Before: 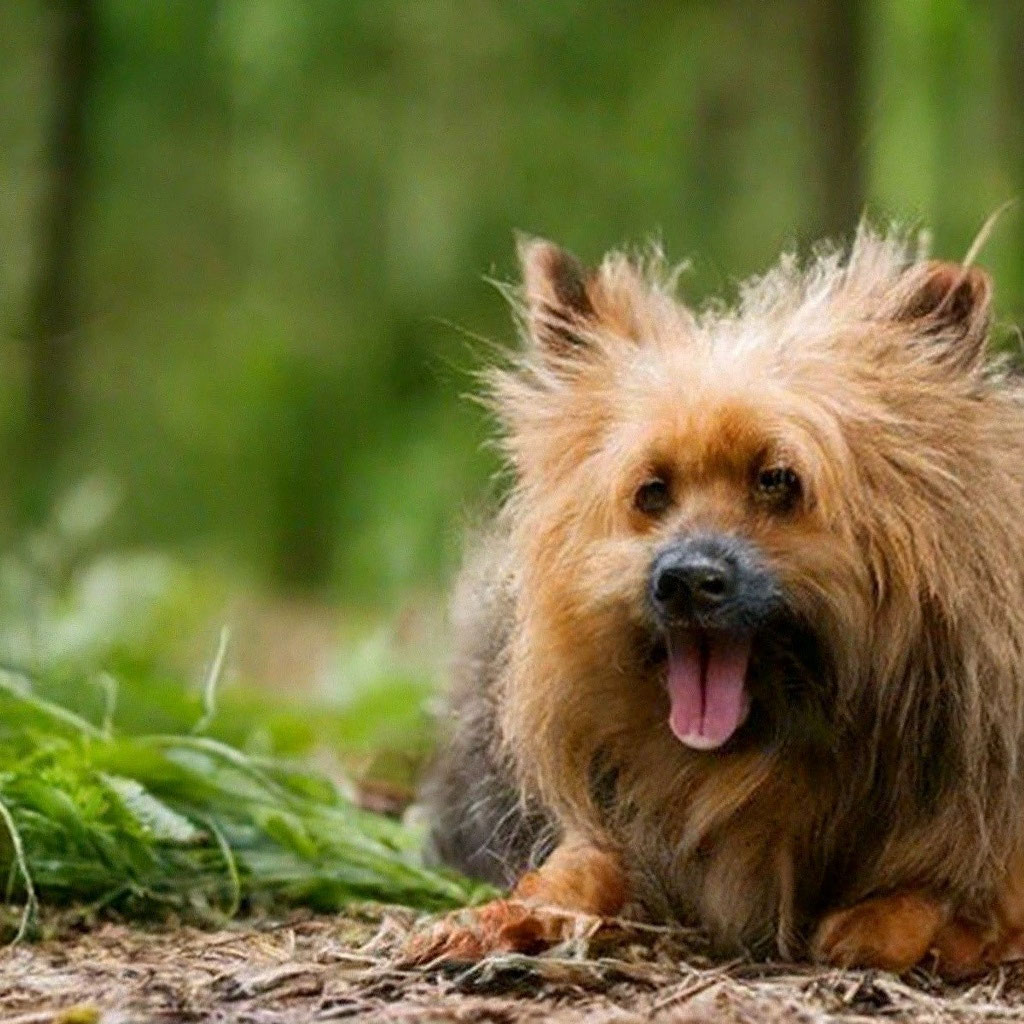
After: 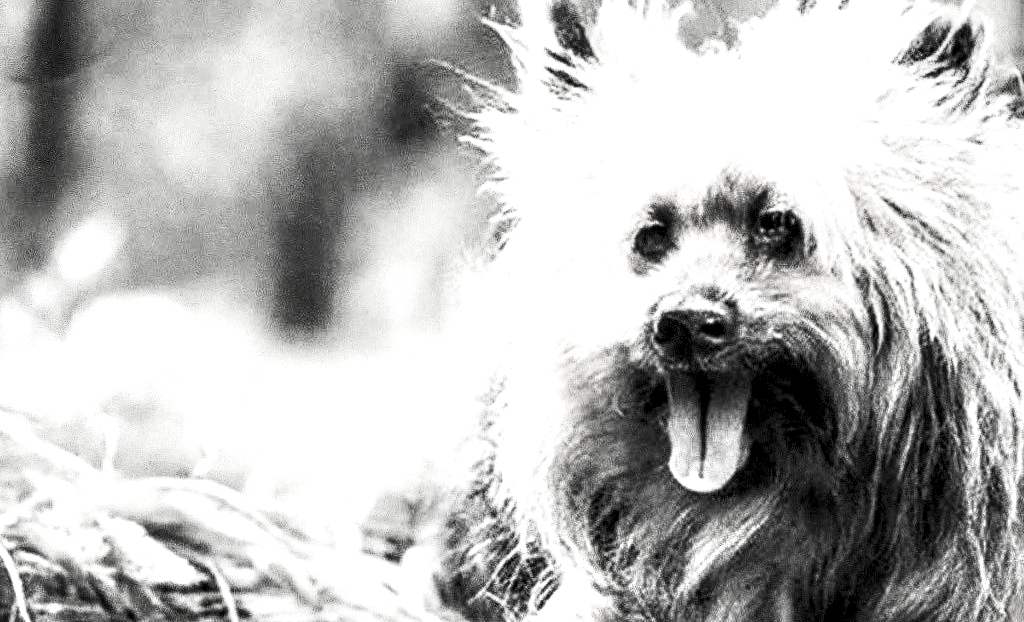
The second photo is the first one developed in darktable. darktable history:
contrast brightness saturation: contrast 0.538, brightness 0.477, saturation -0.992
color balance rgb: highlights gain › chroma 4.127%, highlights gain › hue 201.1°, linear chroma grading › shadows 9.356%, linear chroma grading › highlights 10.68%, linear chroma grading › global chroma 14.427%, linear chroma grading › mid-tones 14.901%, perceptual saturation grading › global saturation 25.215%, global vibrance 23.962%
exposure: exposure 0.951 EV, compensate highlight preservation false
crop and rotate: top 25.191%, bottom 13.978%
local contrast: highlights 65%, shadows 53%, detail 168%, midtone range 0.519
shadows and highlights: shadows 36.81, highlights -27.61, soften with gaussian
